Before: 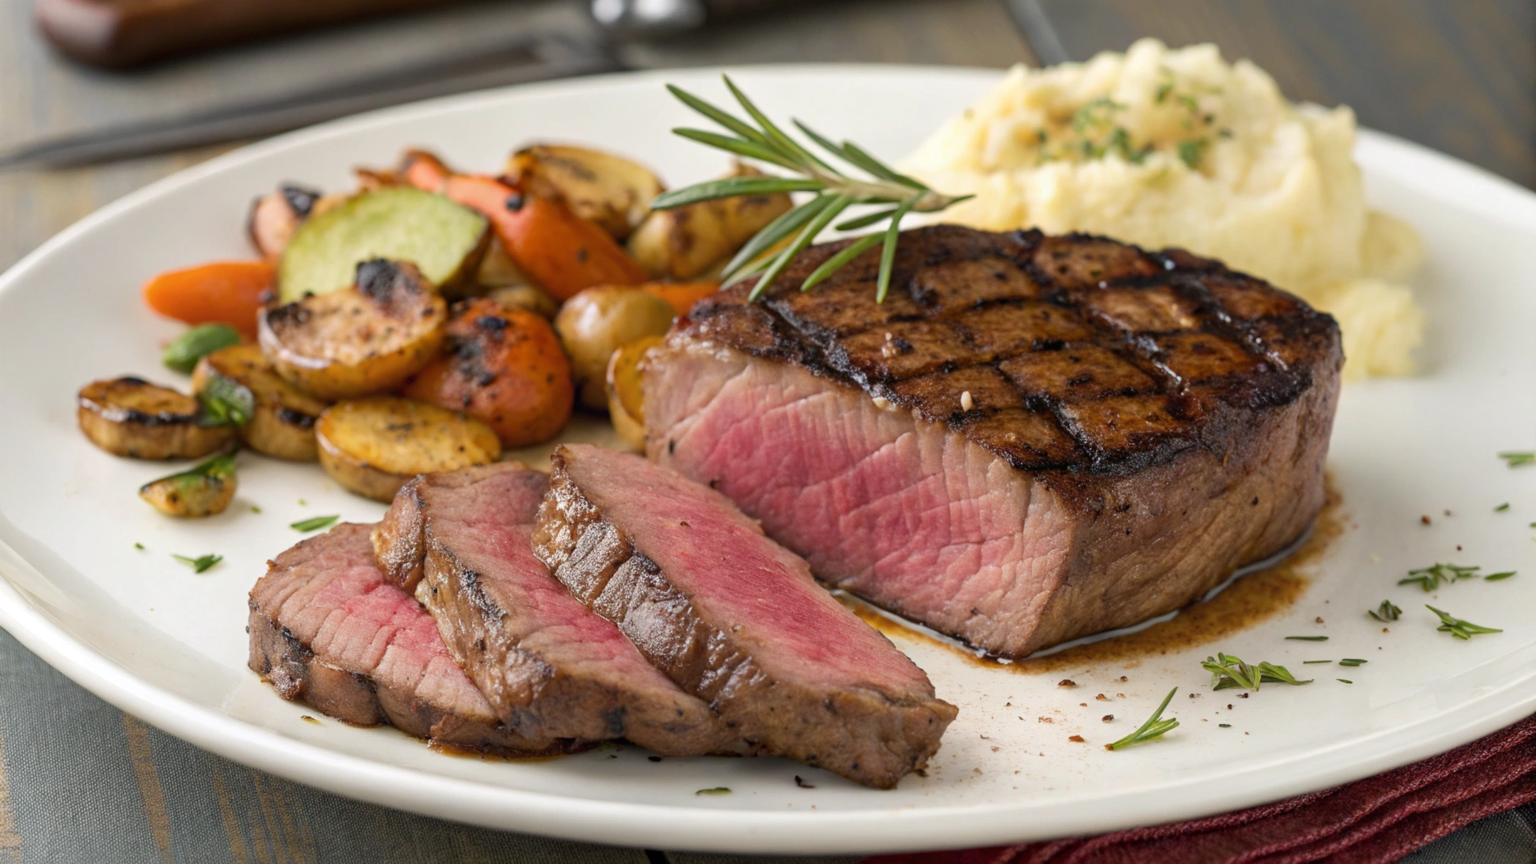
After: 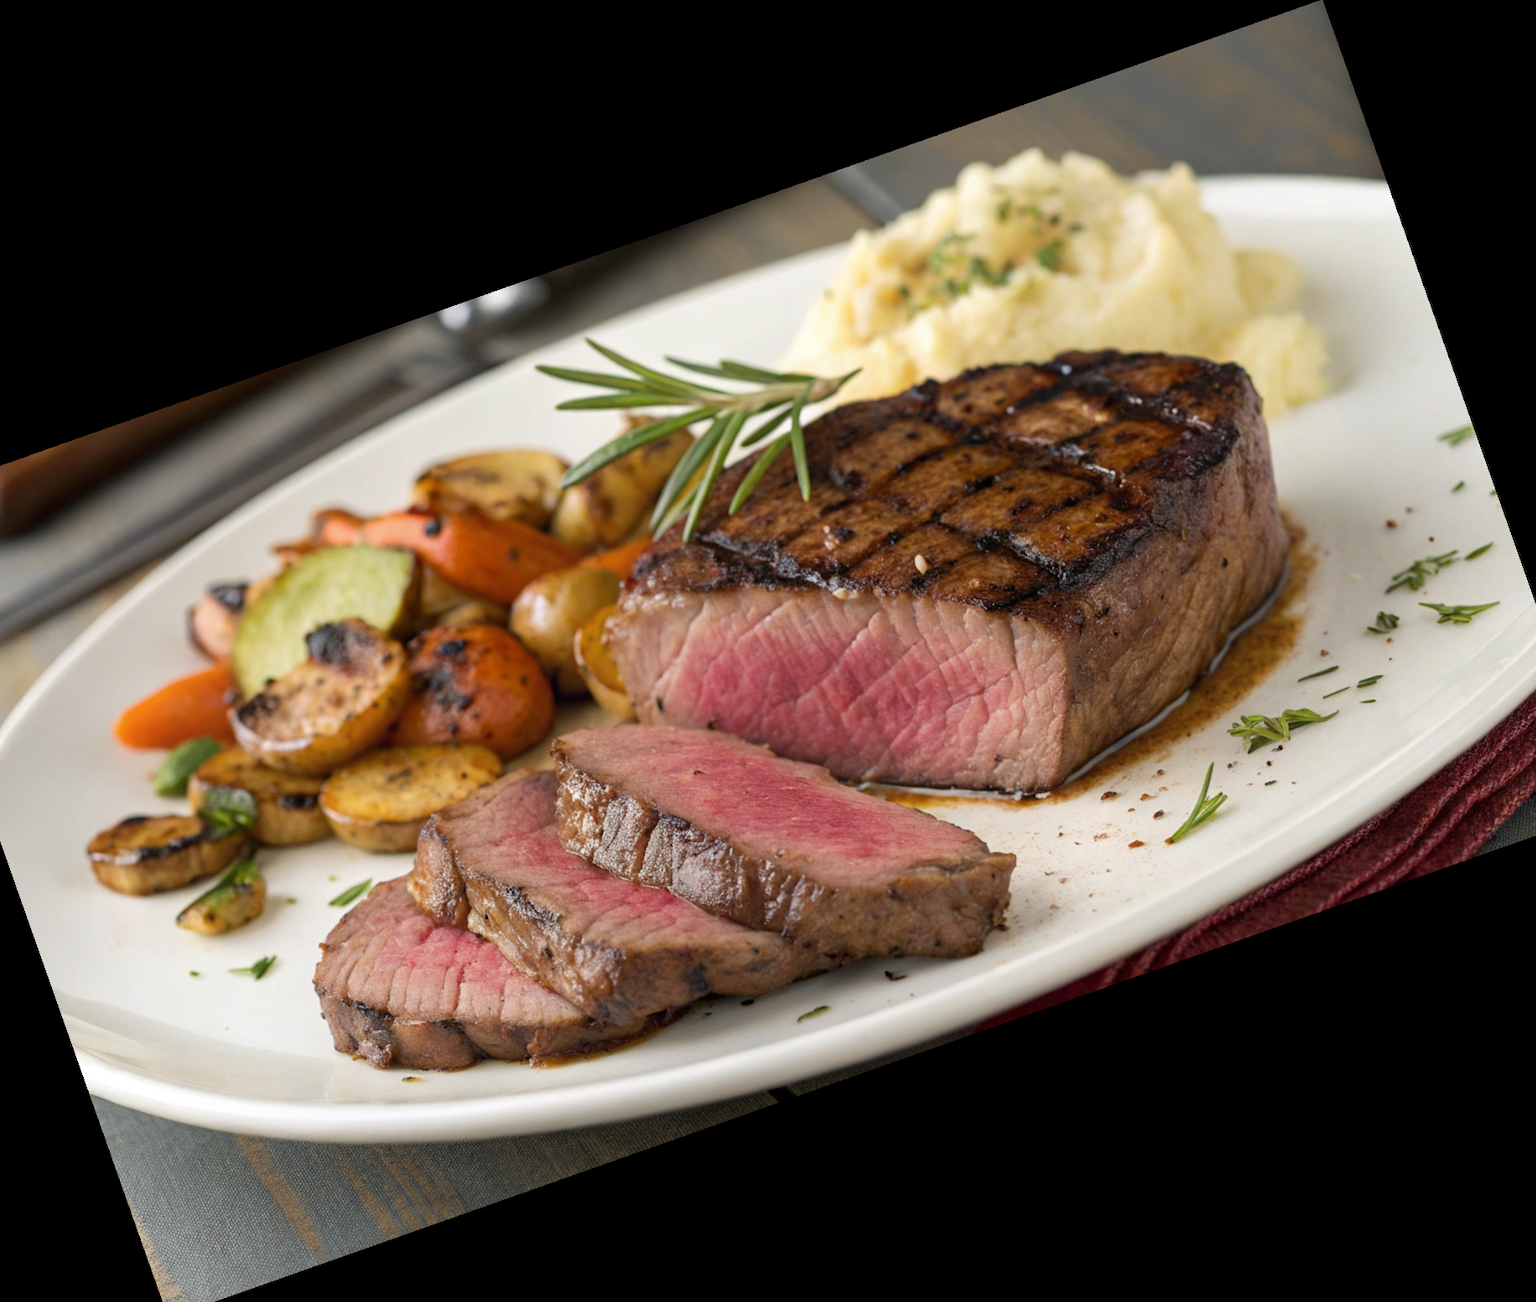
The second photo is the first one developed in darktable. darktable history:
crop and rotate: angle 19.43°, left 6.812%, right 4.125%, bottom 1.087%
exposure: compensate highlight preservation false
